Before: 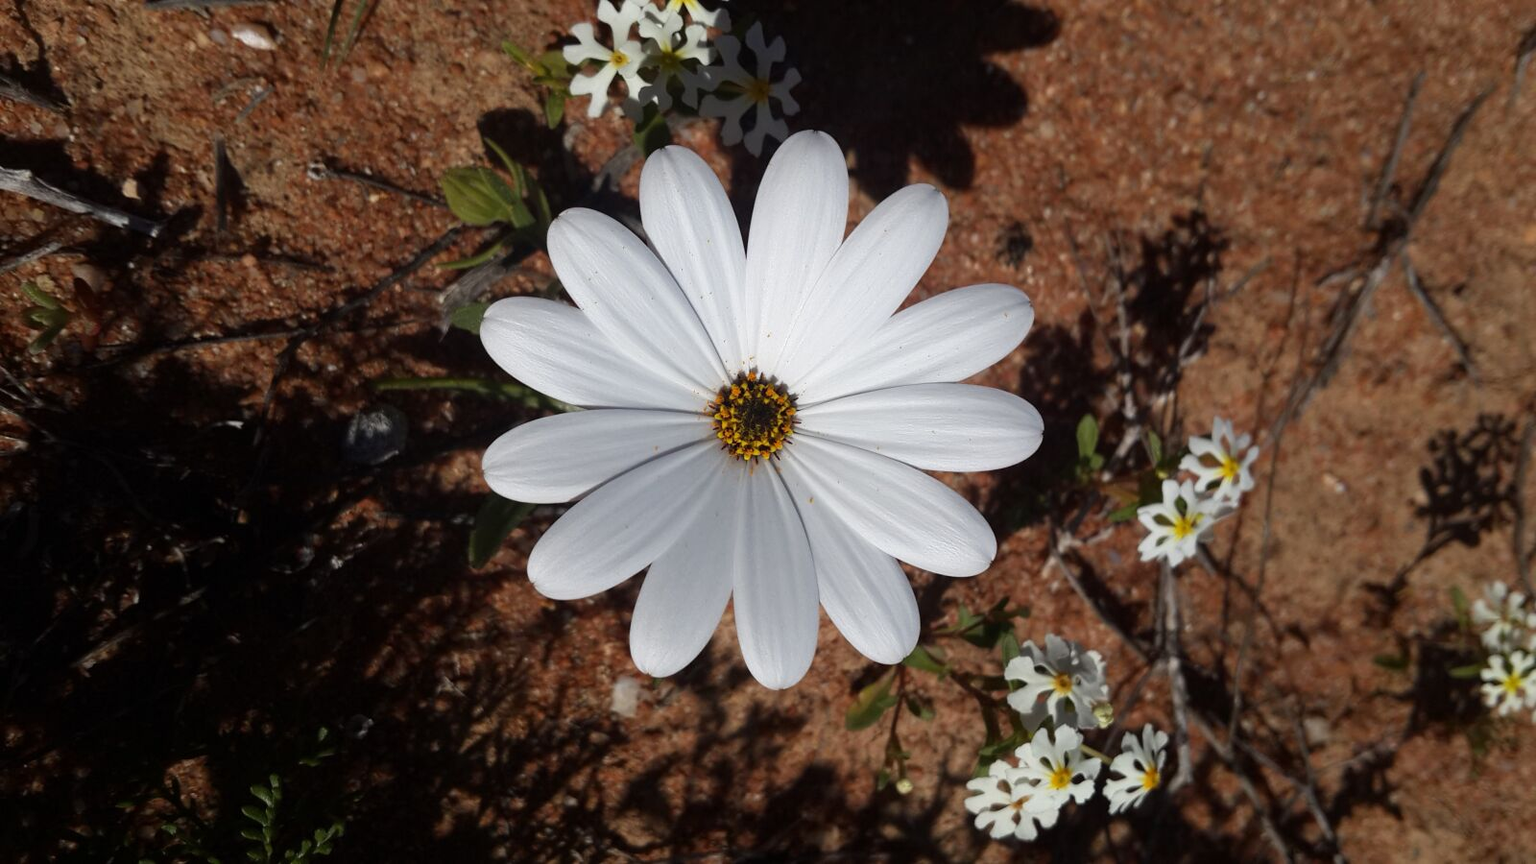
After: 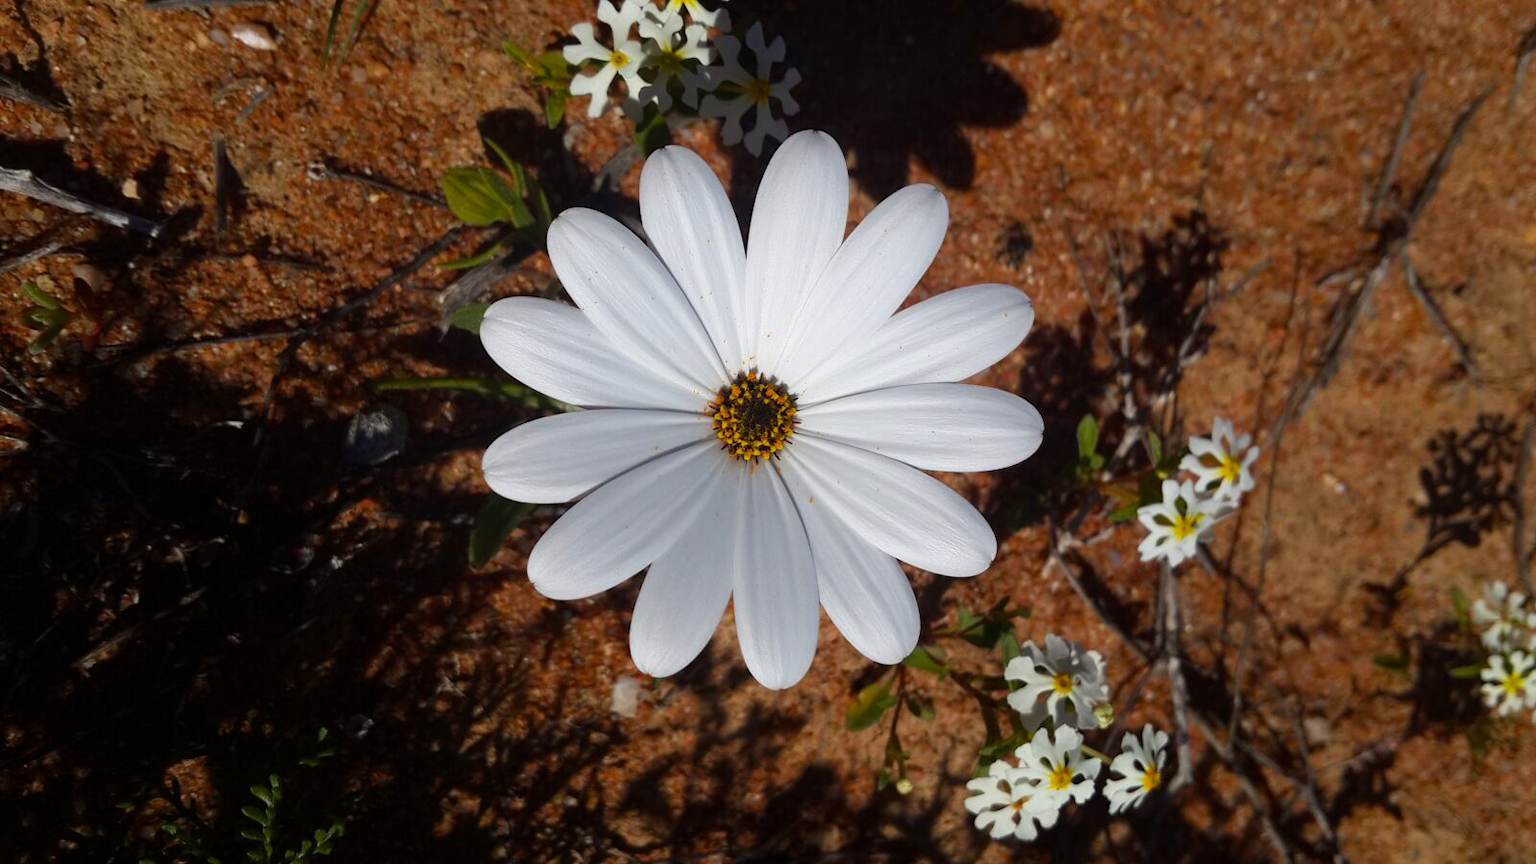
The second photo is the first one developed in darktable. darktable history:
color balance rgb: perceptual saturation grading › global saturation 30.044%
